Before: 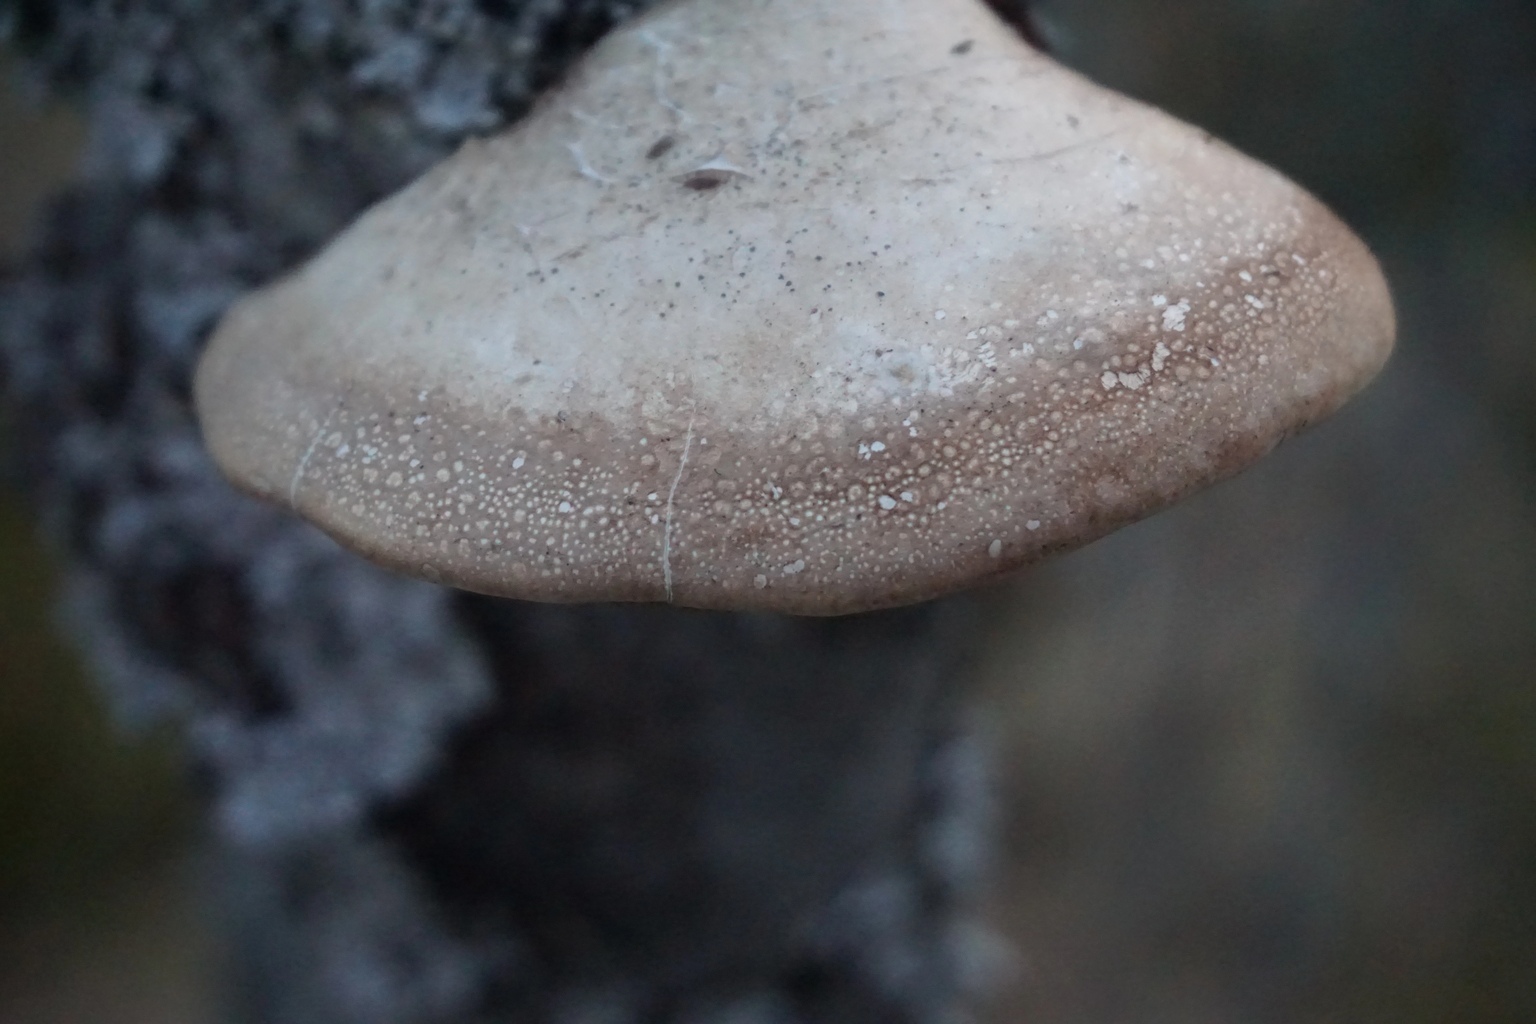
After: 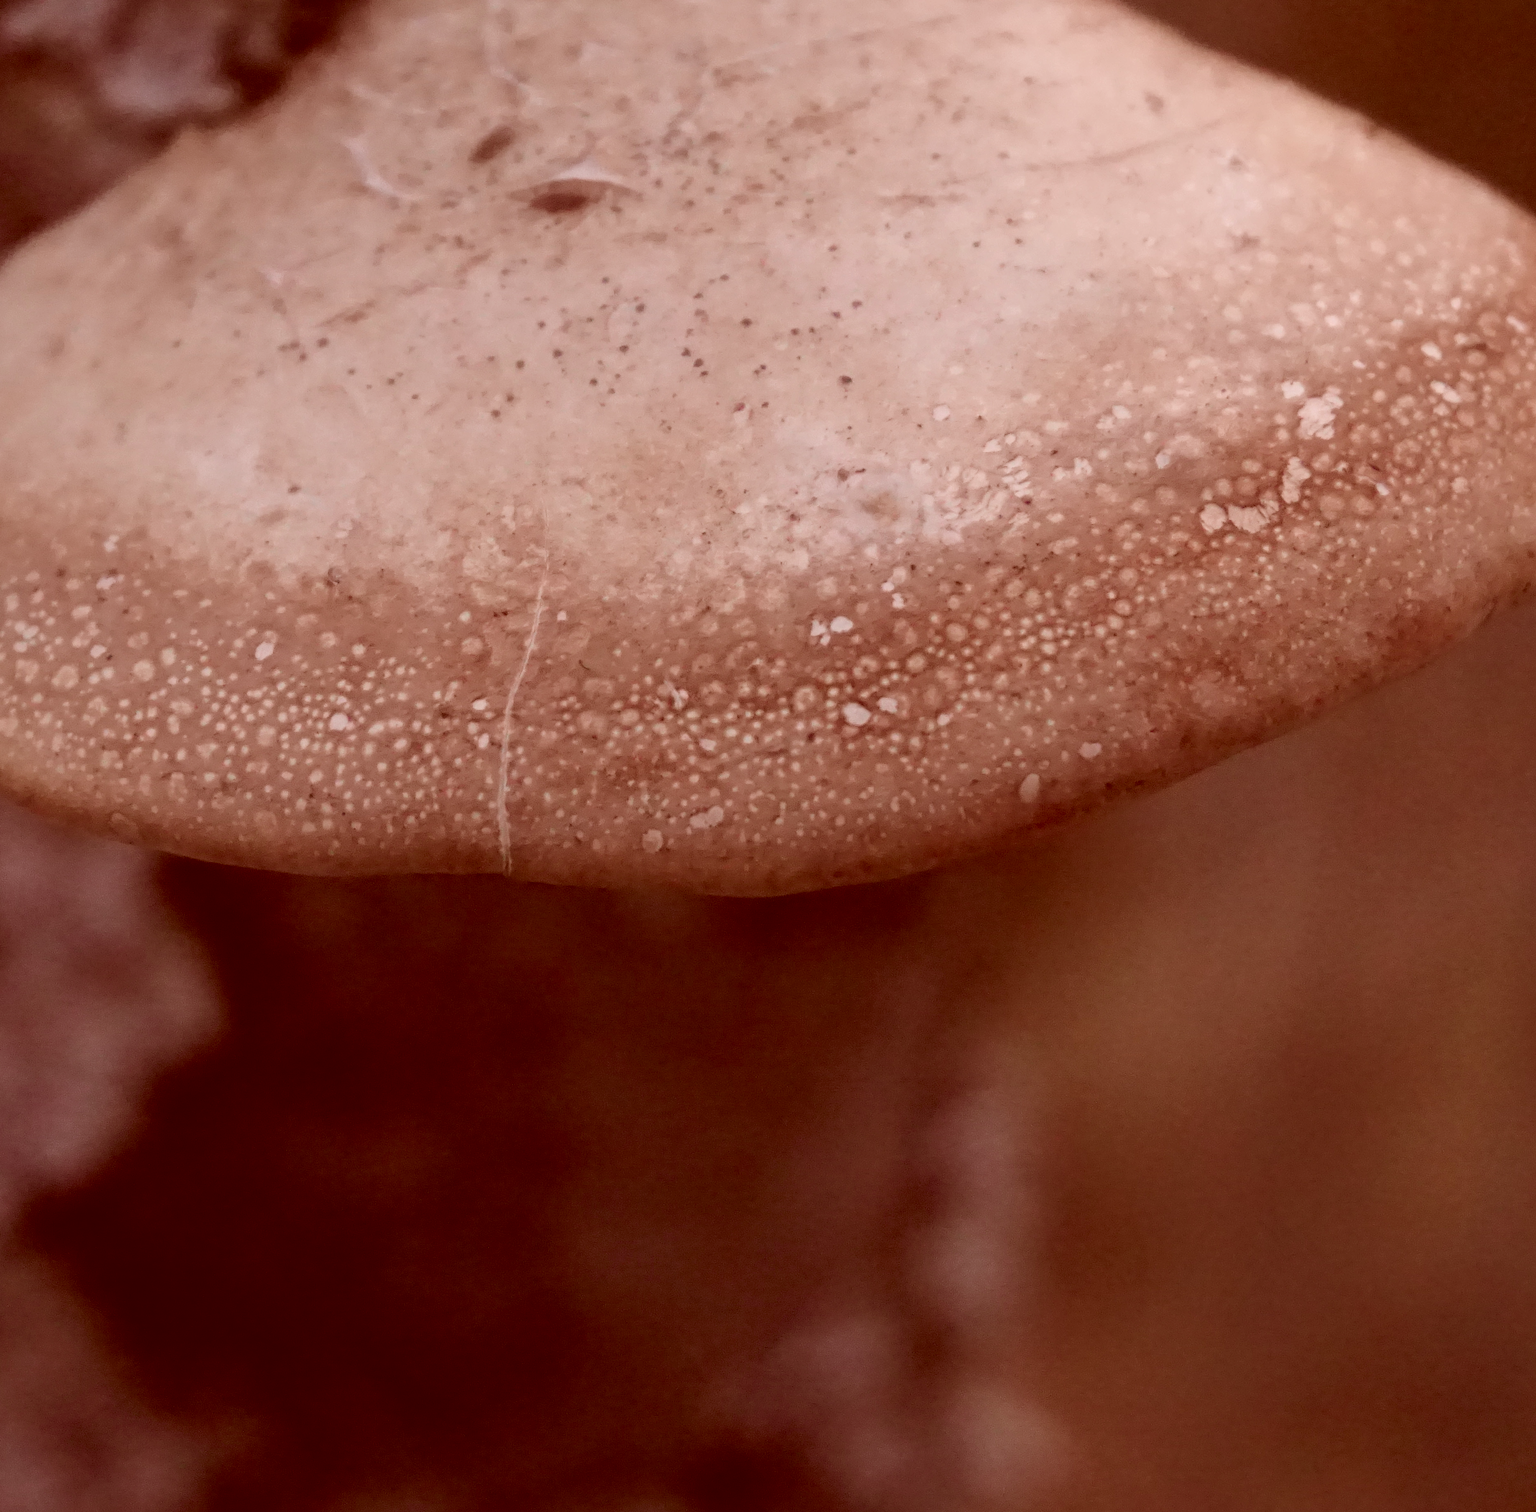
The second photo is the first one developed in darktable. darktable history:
color correction: highlights a* 9.55, highlights b* 9.07, shadows a* 39.9, shadows b* 39.69, saturation 0.822
sharpen: amount 0.202
crop and rotate: left 23.034%, top 5.64%, right 14.658%, bottom 2.312%
